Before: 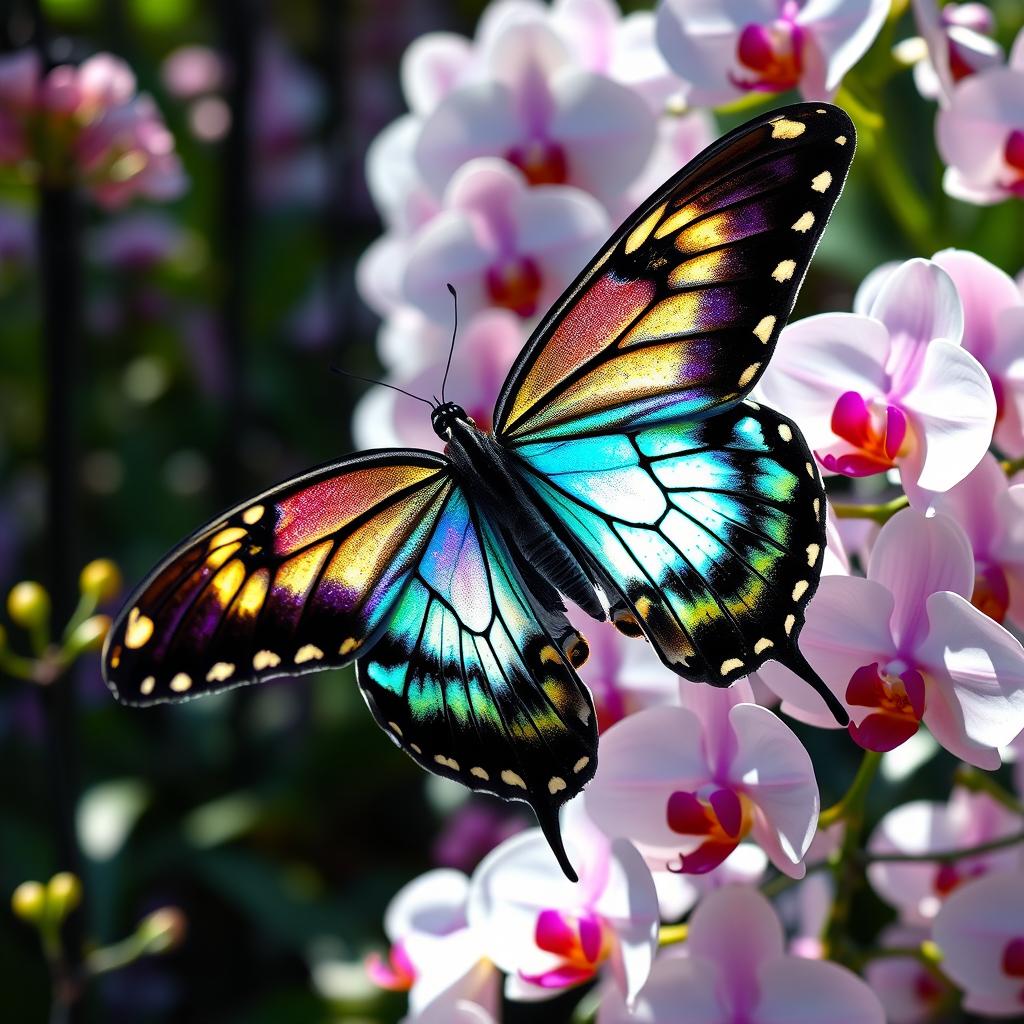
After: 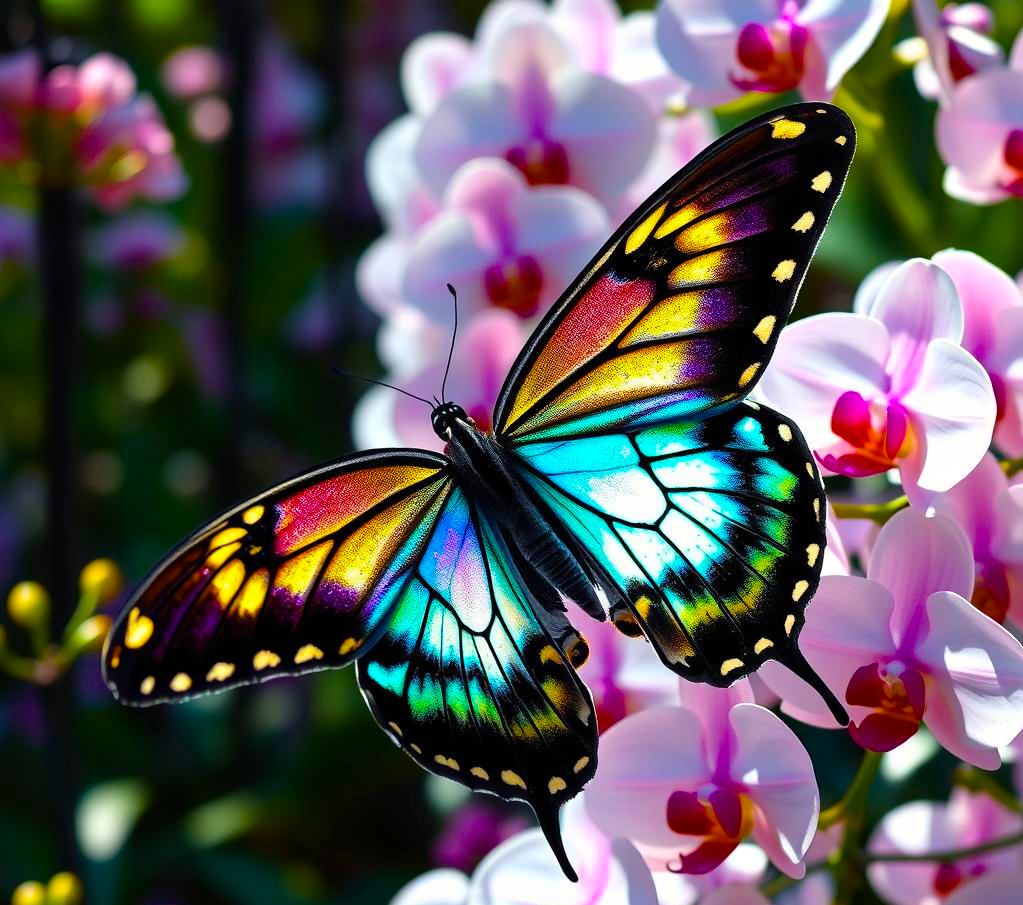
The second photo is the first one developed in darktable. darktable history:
color balance rgb: perceptual saturation grading › global saturation 30.756%, global vibrance 42.37%
crop and rotate: top 0%, bottom 11.58%
tone equalizer: on, module defaults
